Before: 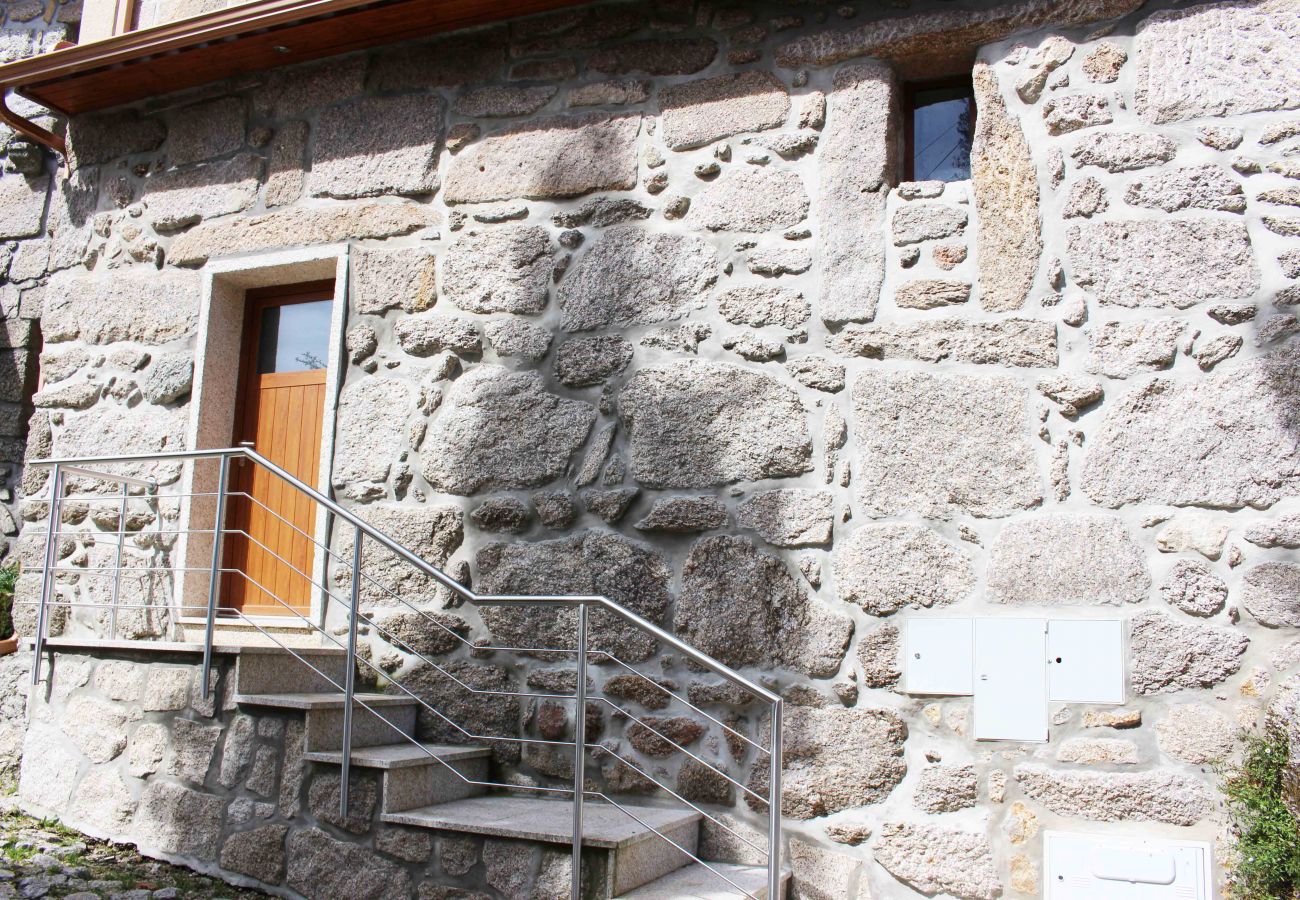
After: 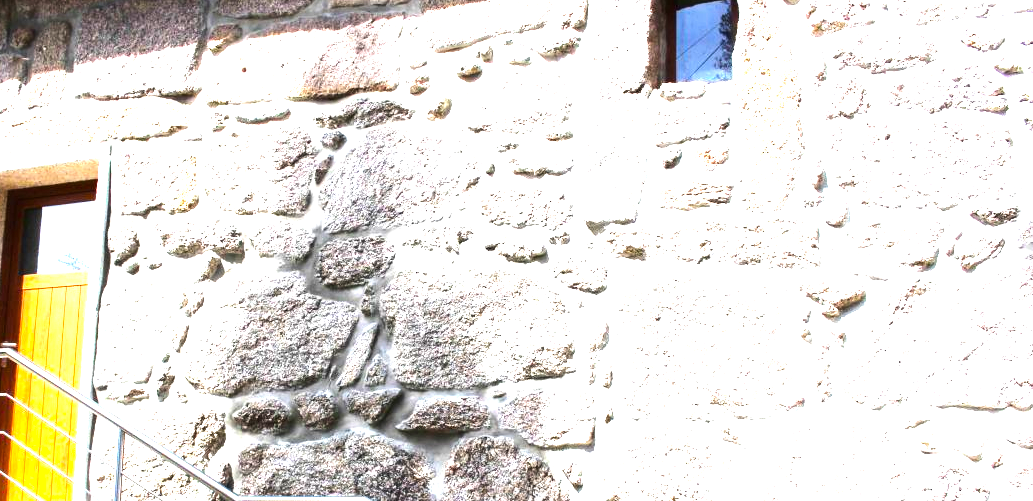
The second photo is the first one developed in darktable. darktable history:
tone equalizer: -8 EV -0.75 EV, -7 EV -0.7 EV, -6 EV -0.6 EV, -5 EV -0.4 EV, -3 EV 0.4 EV, -2 EV 0.6 EV, -1 EV 0.7 EV, +0 EV 0.75 EV, edges refinement/feathering 500, mask exposure compensation -1.57 EV, preserve details no
color balance rgb: perceptual saturation grading › global saturation 34.05%, global vibrance 5.56%
exposure: black level correction 0, exposure 1.2 EV, compensate highlight preservation false
crop: left 18.38%, top 11.092%, right 2.134%, bottom 33.217%
